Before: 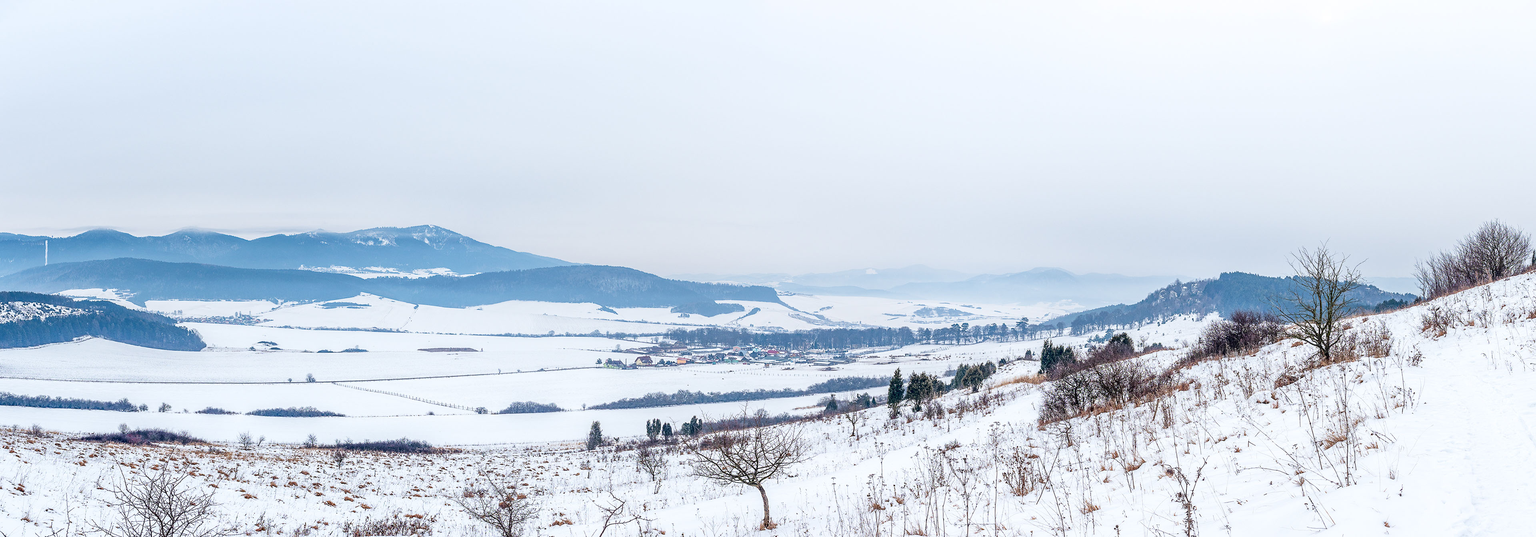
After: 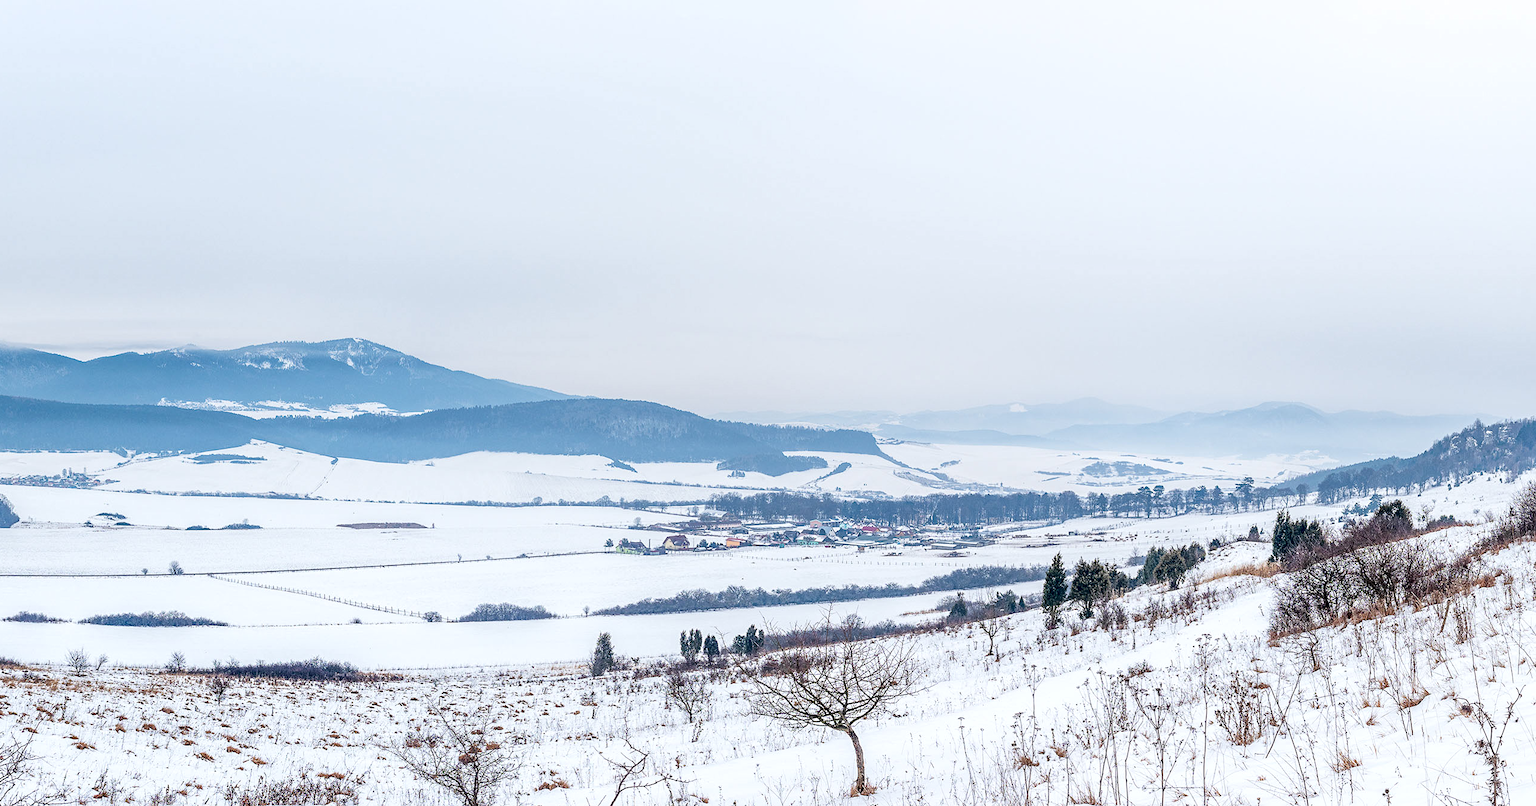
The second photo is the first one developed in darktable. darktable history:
local contrast: highlights 107%, shadows 100%, detail 119%, midtone range 0.2
crop and rotate: left 12.606%, right 20.79%
